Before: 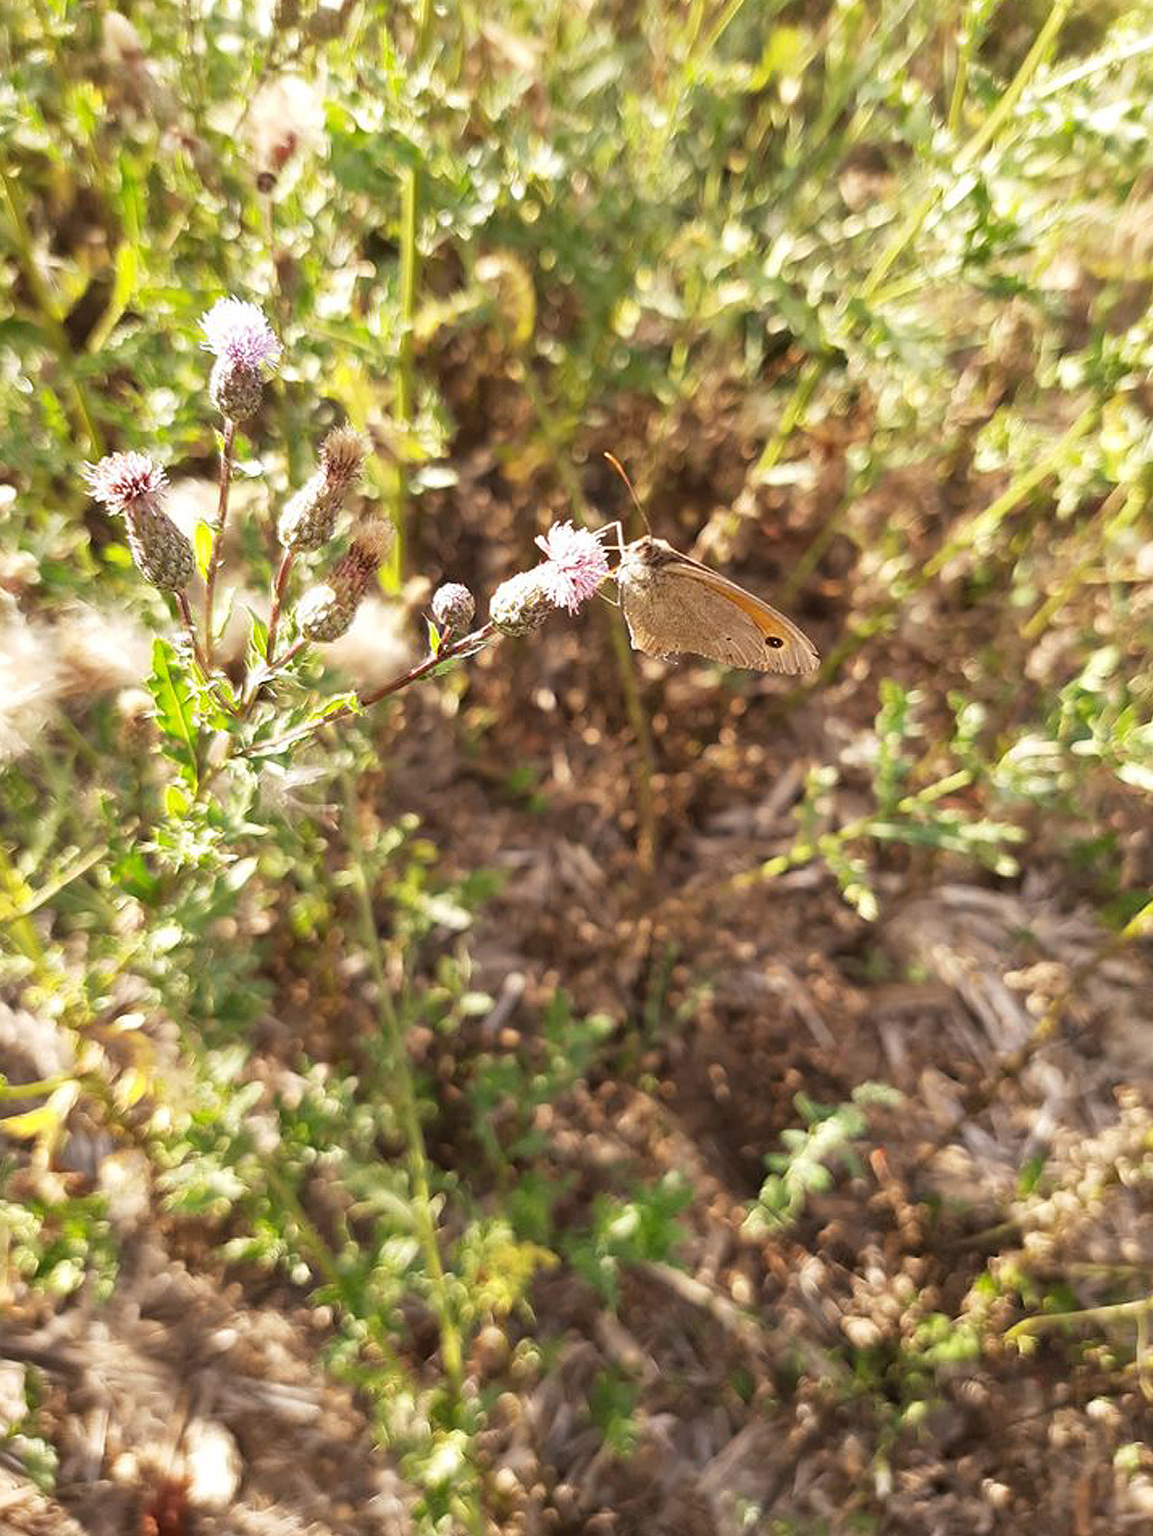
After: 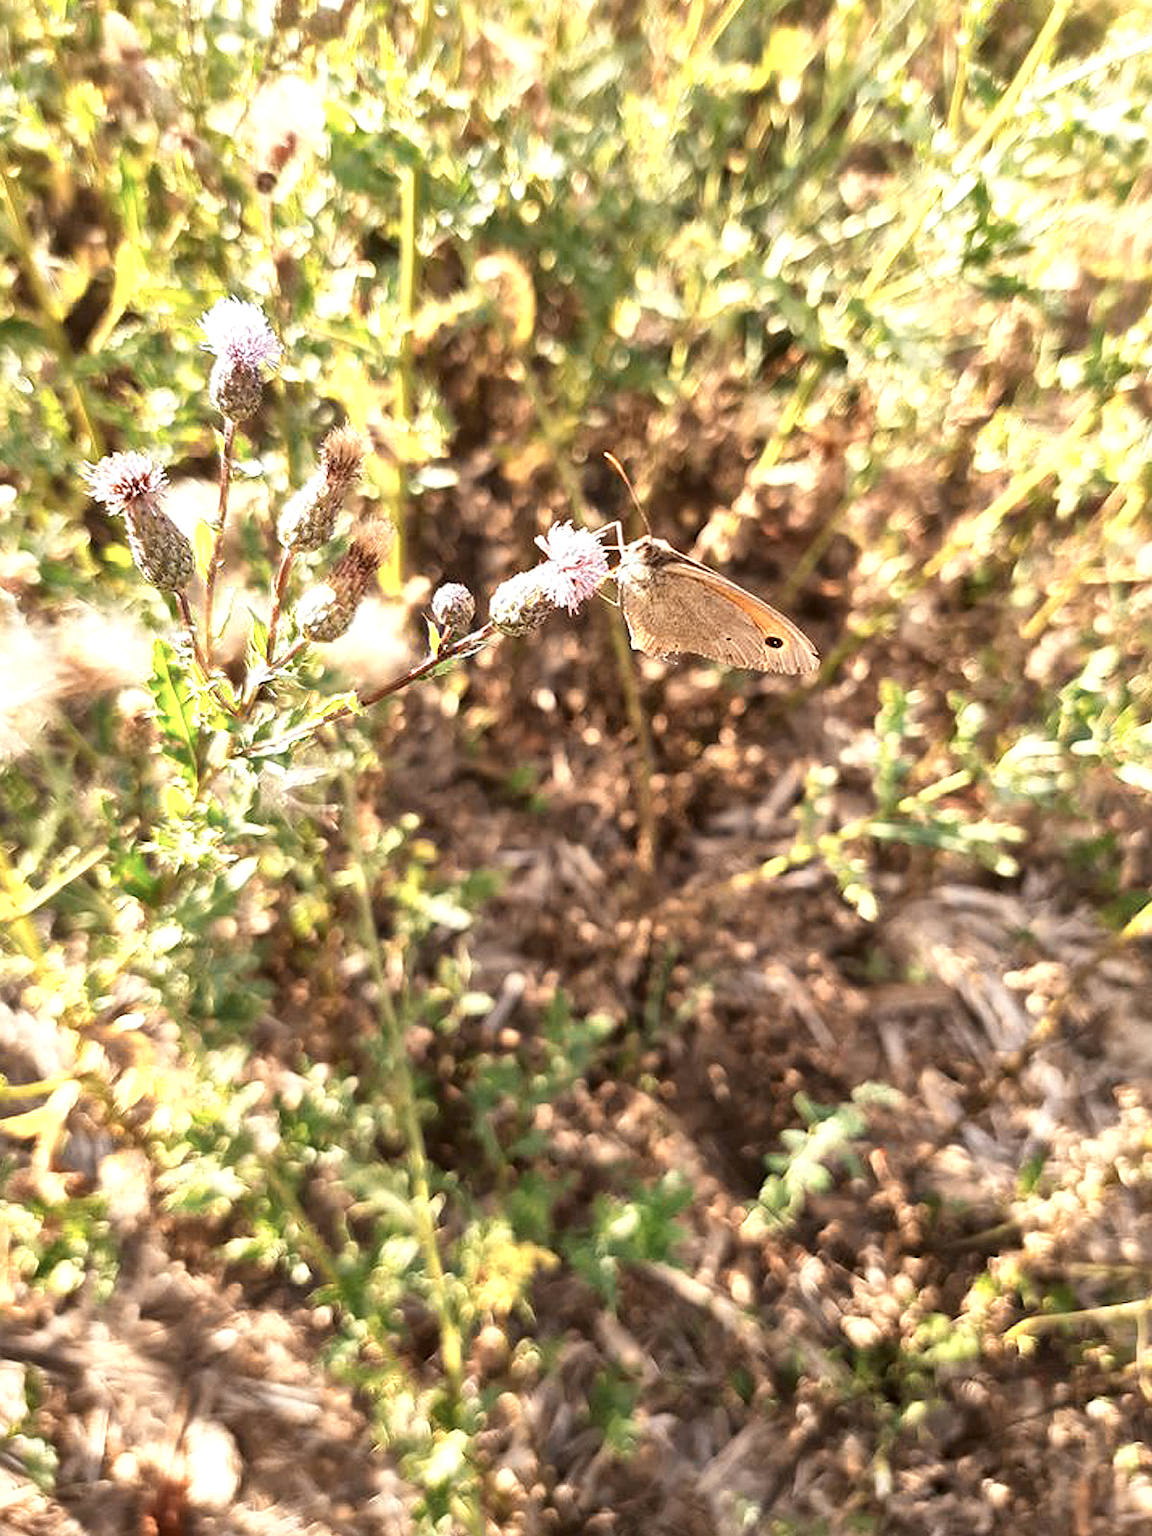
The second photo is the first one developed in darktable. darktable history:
local contrast: mode bilateral grid, contrast 19, coarseness 49, detail 140%, midtone range 0.2
color zones: curves: ch0 [(0.018, 0.548) (0.197, 0.654) (0.425, 0.447) (0.605, 0.658) (0.732, 0.579)]; ch1 [(0.105, 0.531) (0.224, 0.531) (0.386, 0.39) (0.618, 0.456) (0.732, 0.456) (0.956, 0.421)]; ch2 [(0.039, 0.583) (0.215, 0.465) (0.399, 0.544) (0.465, 0.548) (0.614, 0.447) (0.724, 0.43) (0.882, 0.623) (0.956, 0.632)]
